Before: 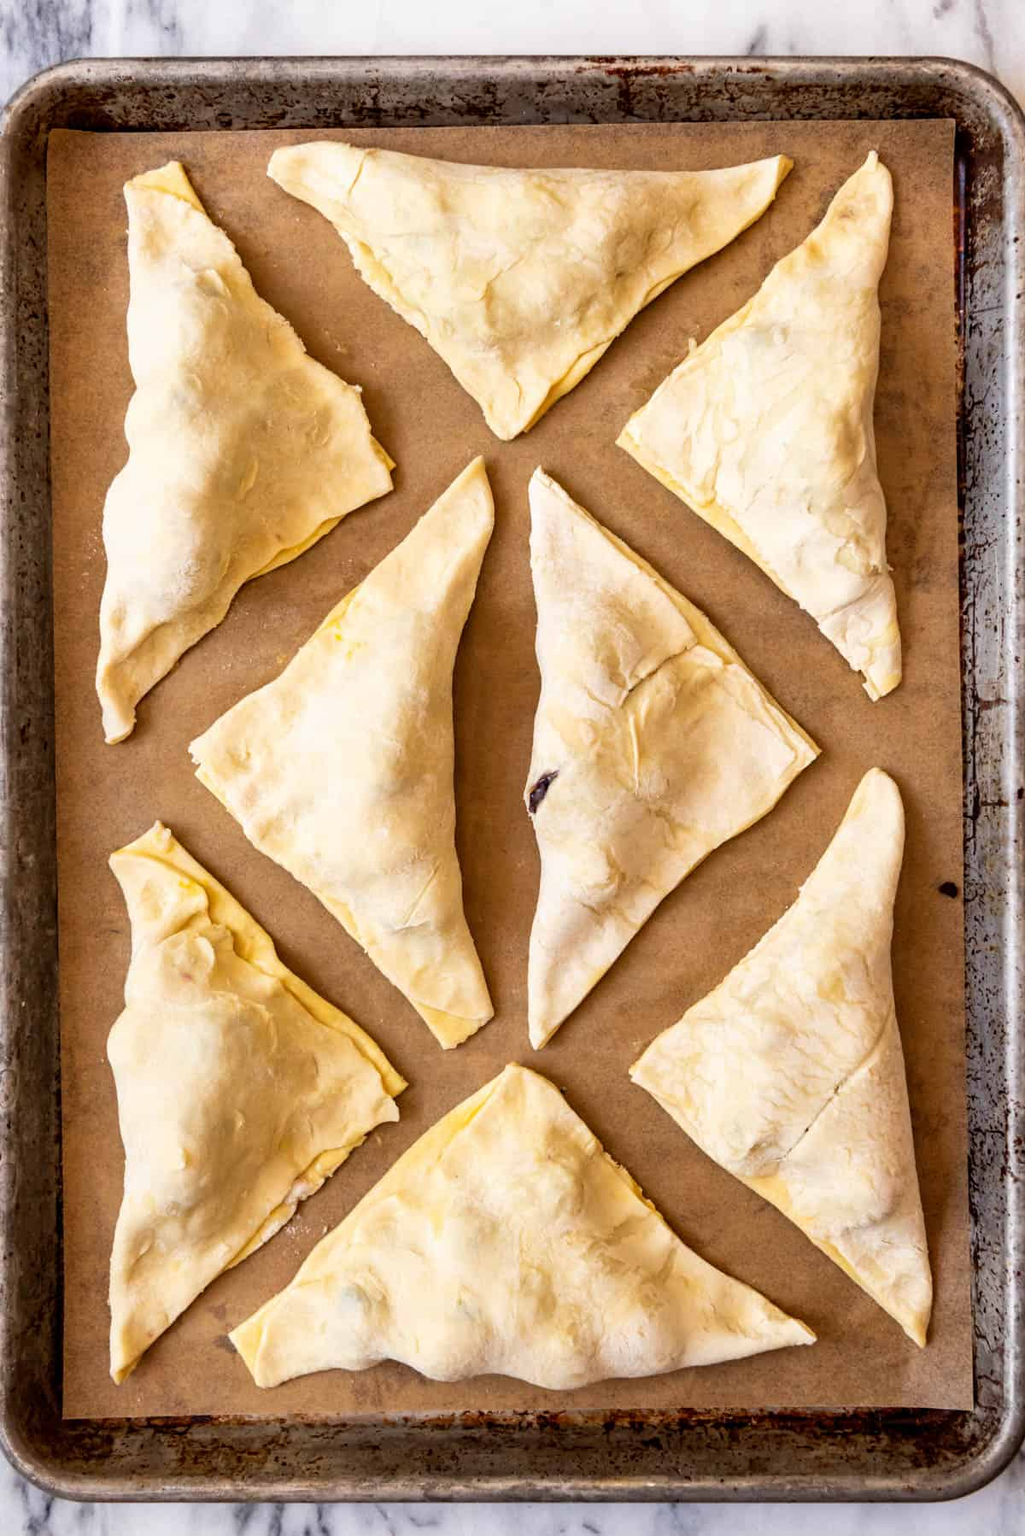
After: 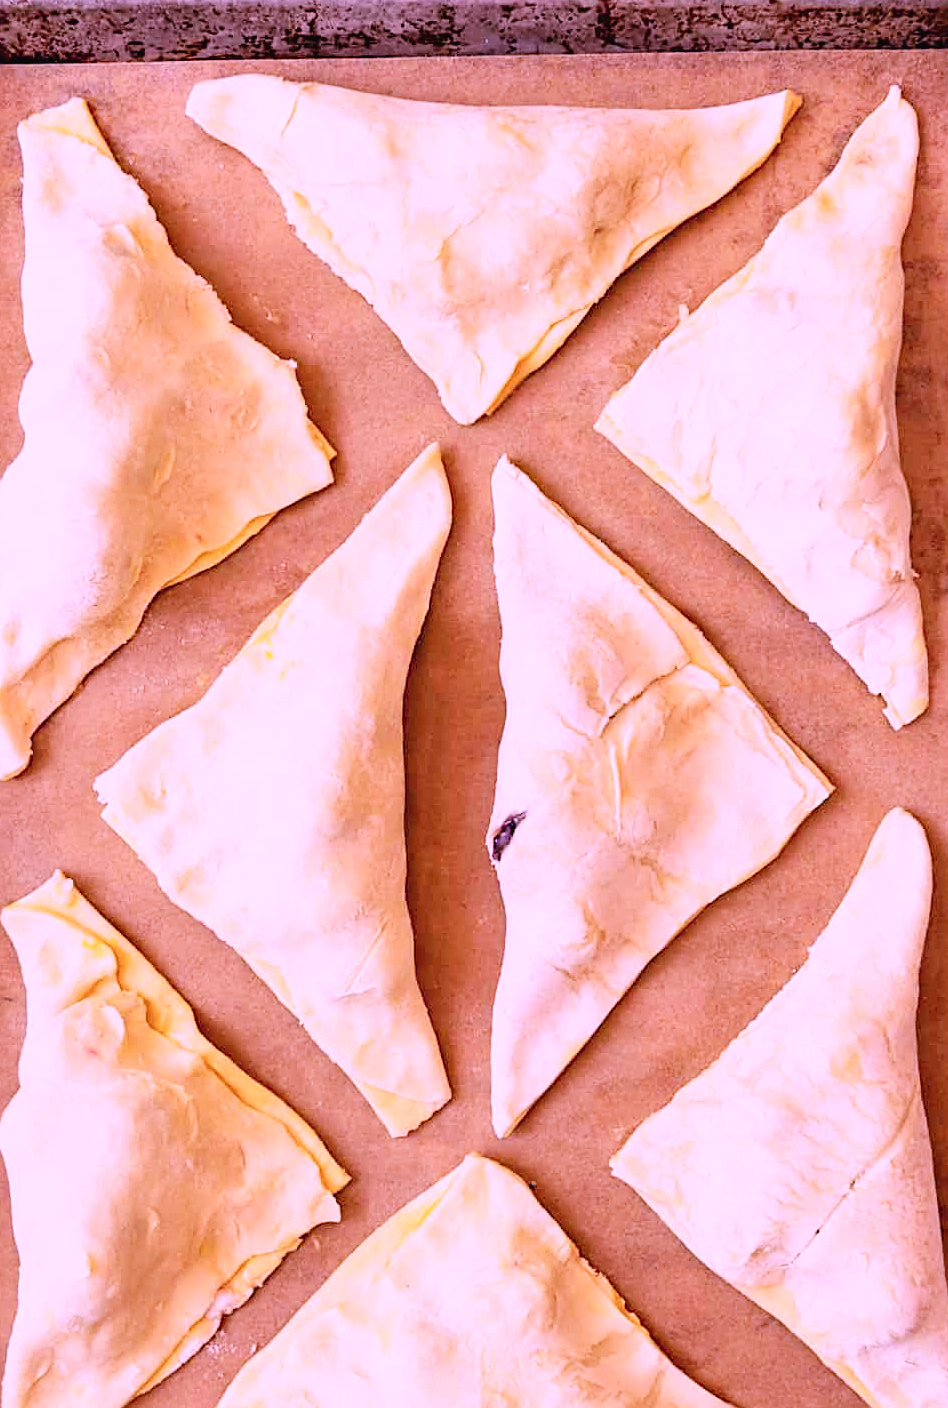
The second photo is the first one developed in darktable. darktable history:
crop and rotate: left 10.63%, top 5.071%, right 10.329%, bottom 16.619%
tone curve: curves: ch0 [(0, 0.021) (0.049, 0.044) (0.152, 0.14) (0.328, 0.357) (0.473, 0.529) (0.641, 0.705) (0.868, 0.887) (1, 0.969)]; ch1 [(0, 0) (0.322, 0.328) (0.43, 0.425) (0.474, 0.466) (0.502, 0.503) (0.522, 0.526) (0.564, 0.591) (0.602, 0.632) (0.677, 0.701) (0.859, 0.885) (1, 1)]; ch2 [(0, 0) (0.33, 0.301) (0.447, 0.44) (0.502, 0.505) (0.535, 0.554) (0.565, 0.598) (0.618, 0.629) (1, 1)], preserve colors none
color calibration: output R [1.107, -0.012, -0.003, 0], output B [0, 0, 1.308, 0], illuminant as shot in camera, x 0.37, y 0.382, temperature 4317.16 K
contrast brightness saturation: brightness 0.09, saturation 0.19
sharpen: on, module defaults
